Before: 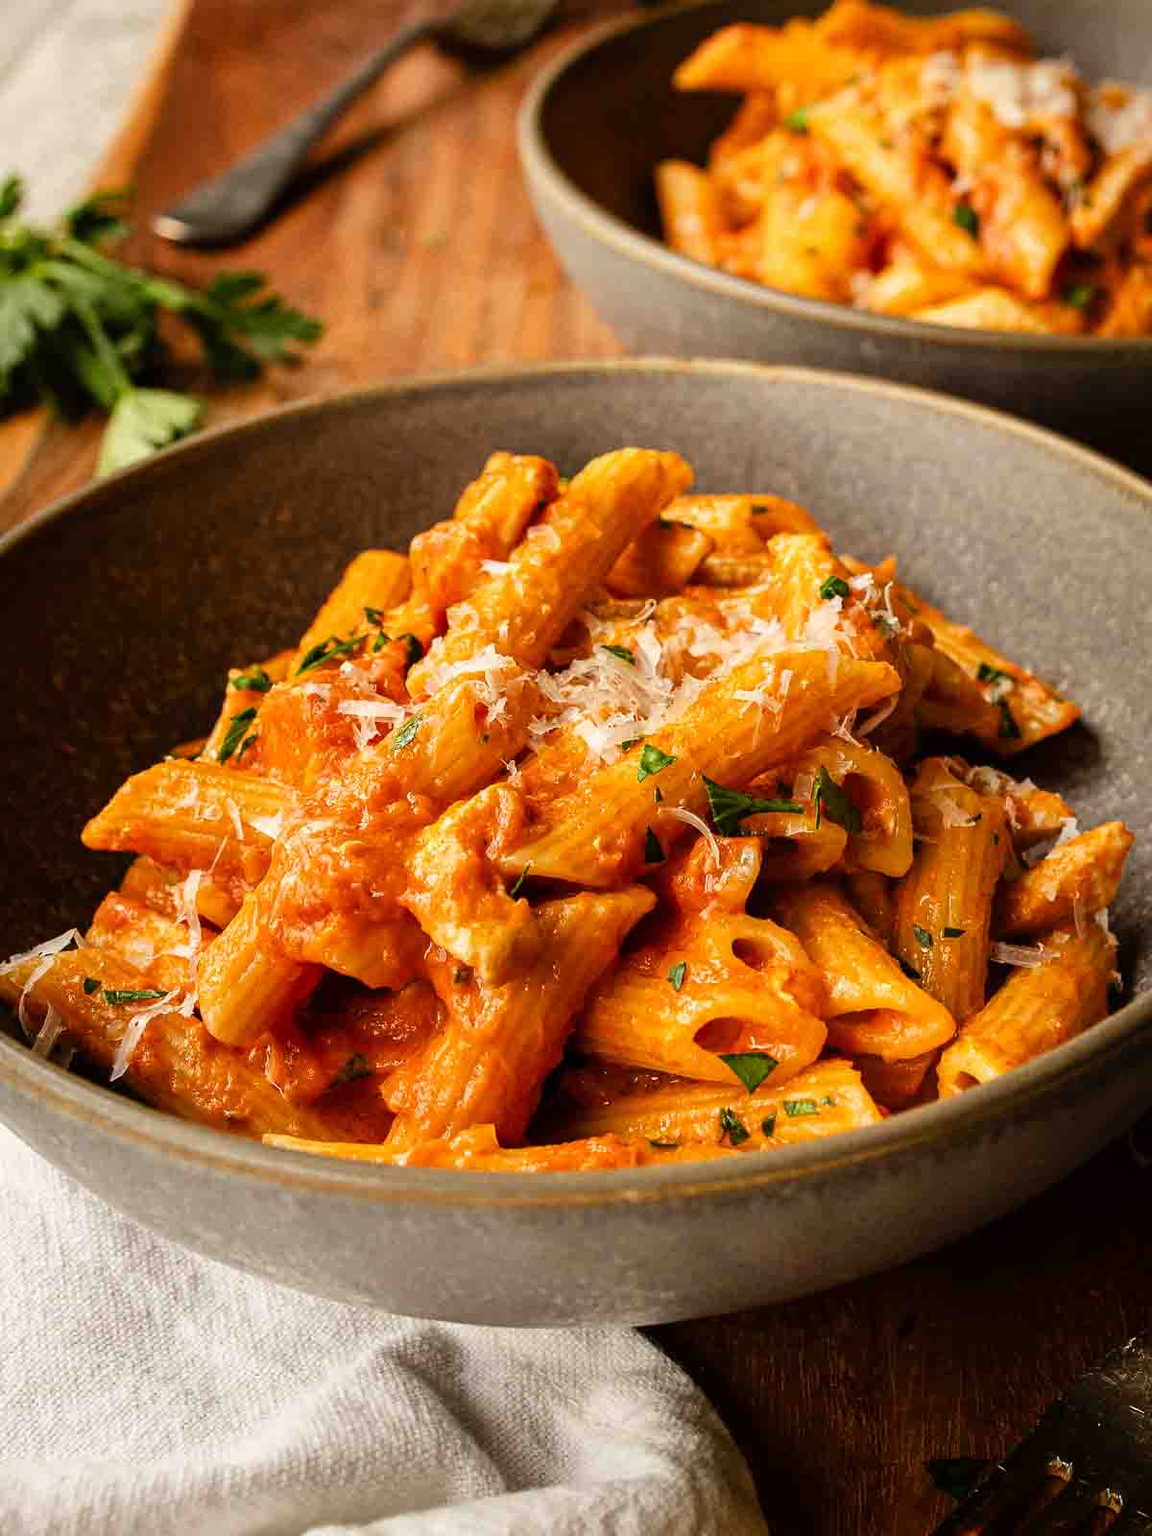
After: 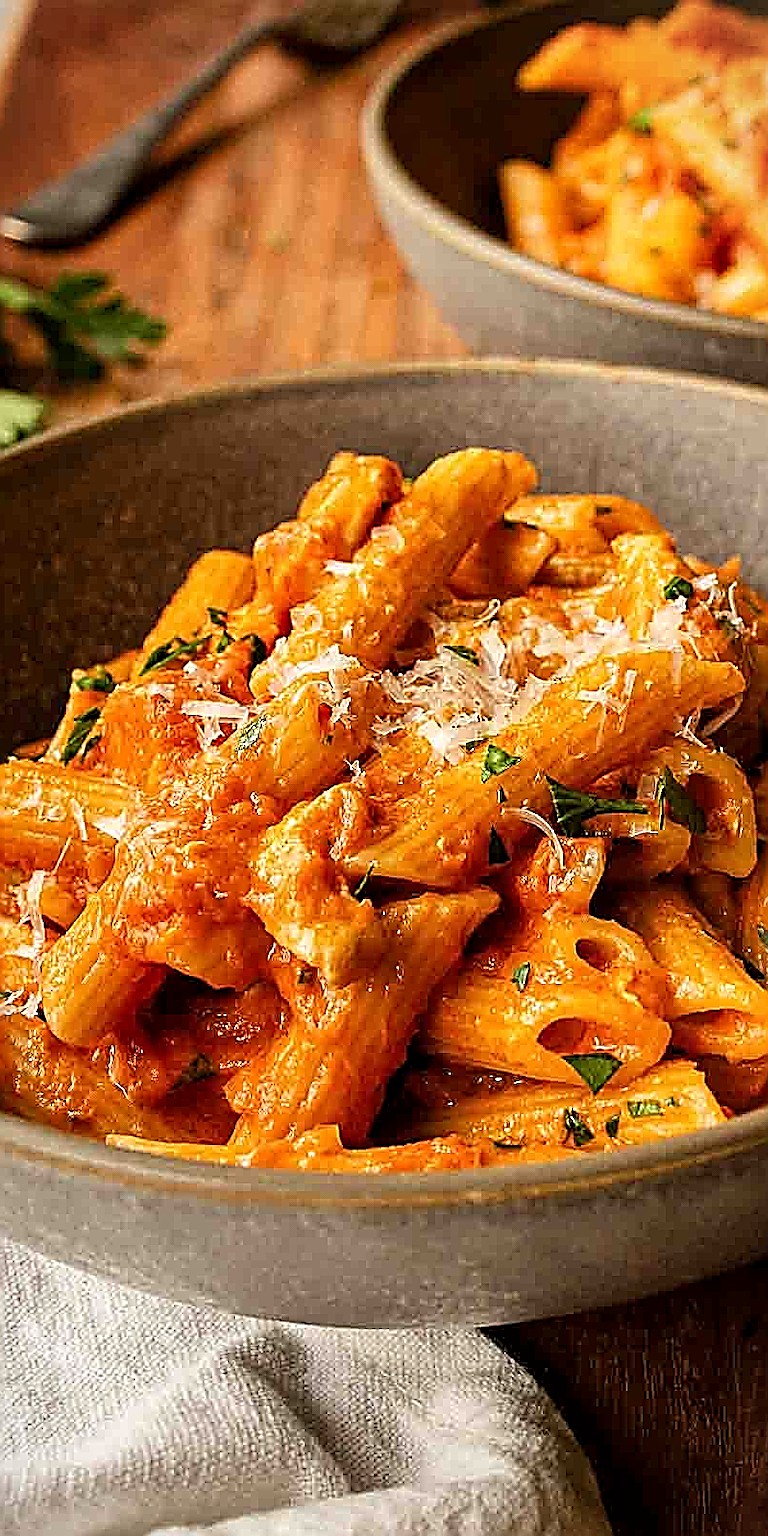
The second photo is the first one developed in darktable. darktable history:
crop and rotate: left 13.659%, right 19.593%
vignetting: fall-off start 96.68%, fall-off radius 99.24%, width/height ratio 0.612, unbound false
sharpen: amount 1.993
local contrast: highlights 100%, shadows 102%, detail 119%, midtone range 0.2
